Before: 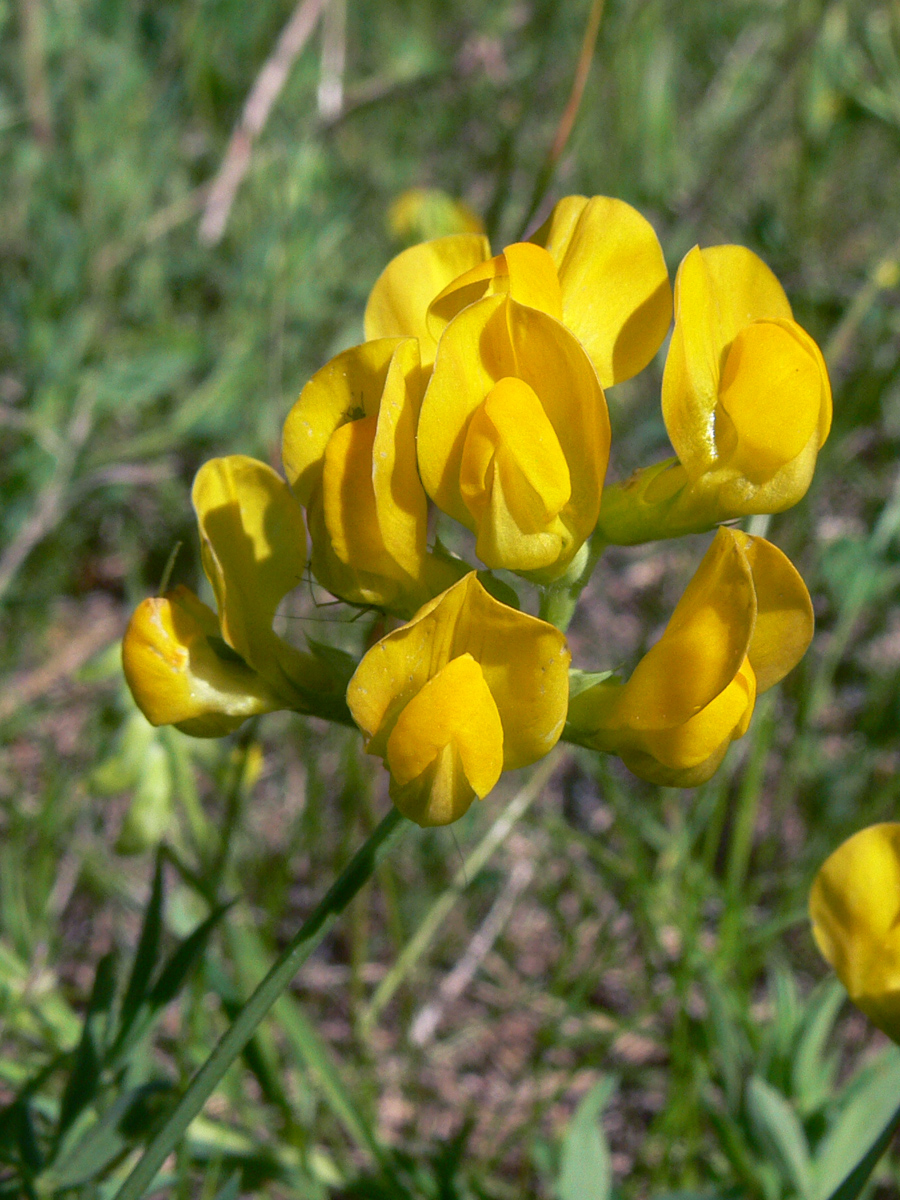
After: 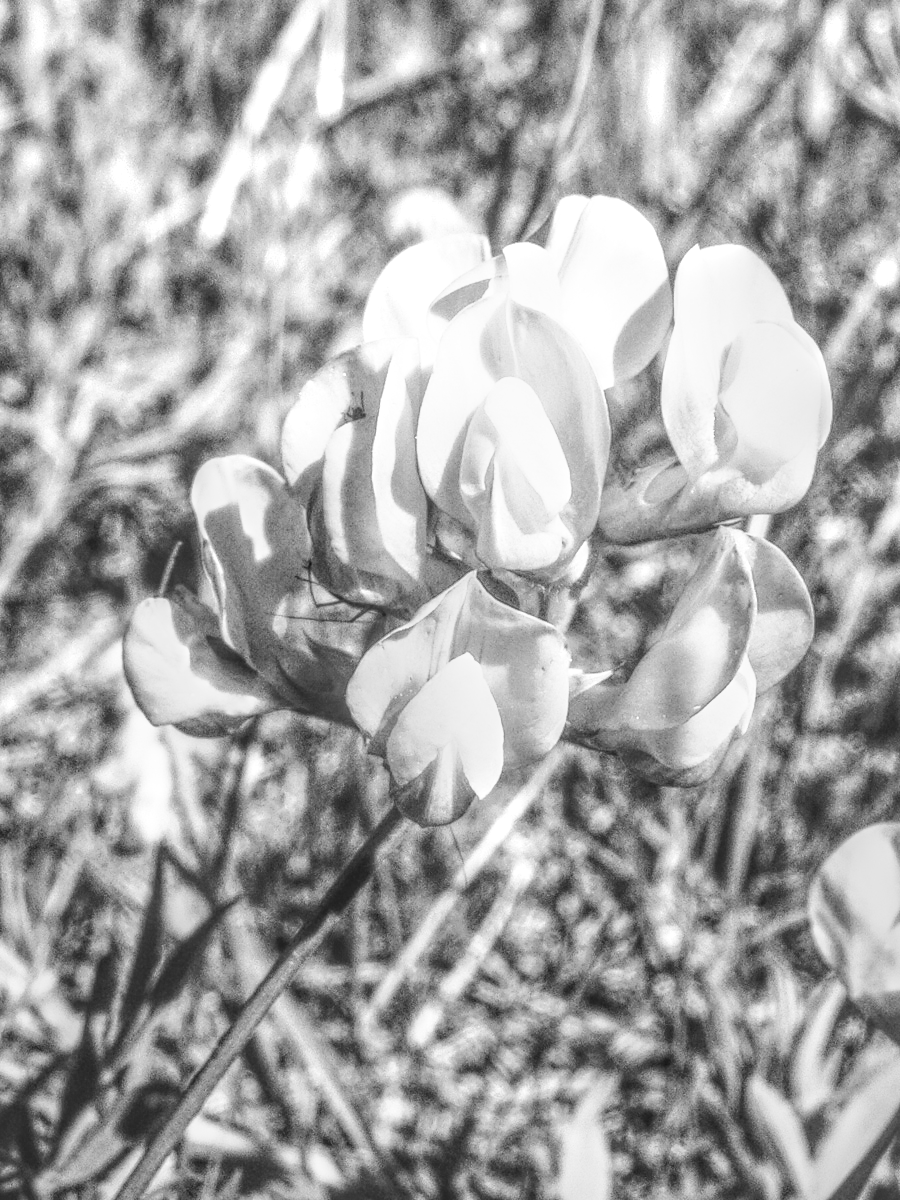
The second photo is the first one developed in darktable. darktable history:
levels: levels [0, 0.476, 0.951]
base curve: curves: ch0 [(0, 0) (0.028, 0.03) (0.121, 0.232) (0.46, 0.748) (0.859, 0.968) (1, 1)], preserve colors none
monochrome: on, module defaults
contrast brightness saturation: contrast 0.4, brightness 0.05, saturation 0.25
local contrast: highlights 0%, shadows 0%, detail 200%, midtone range 0.25
